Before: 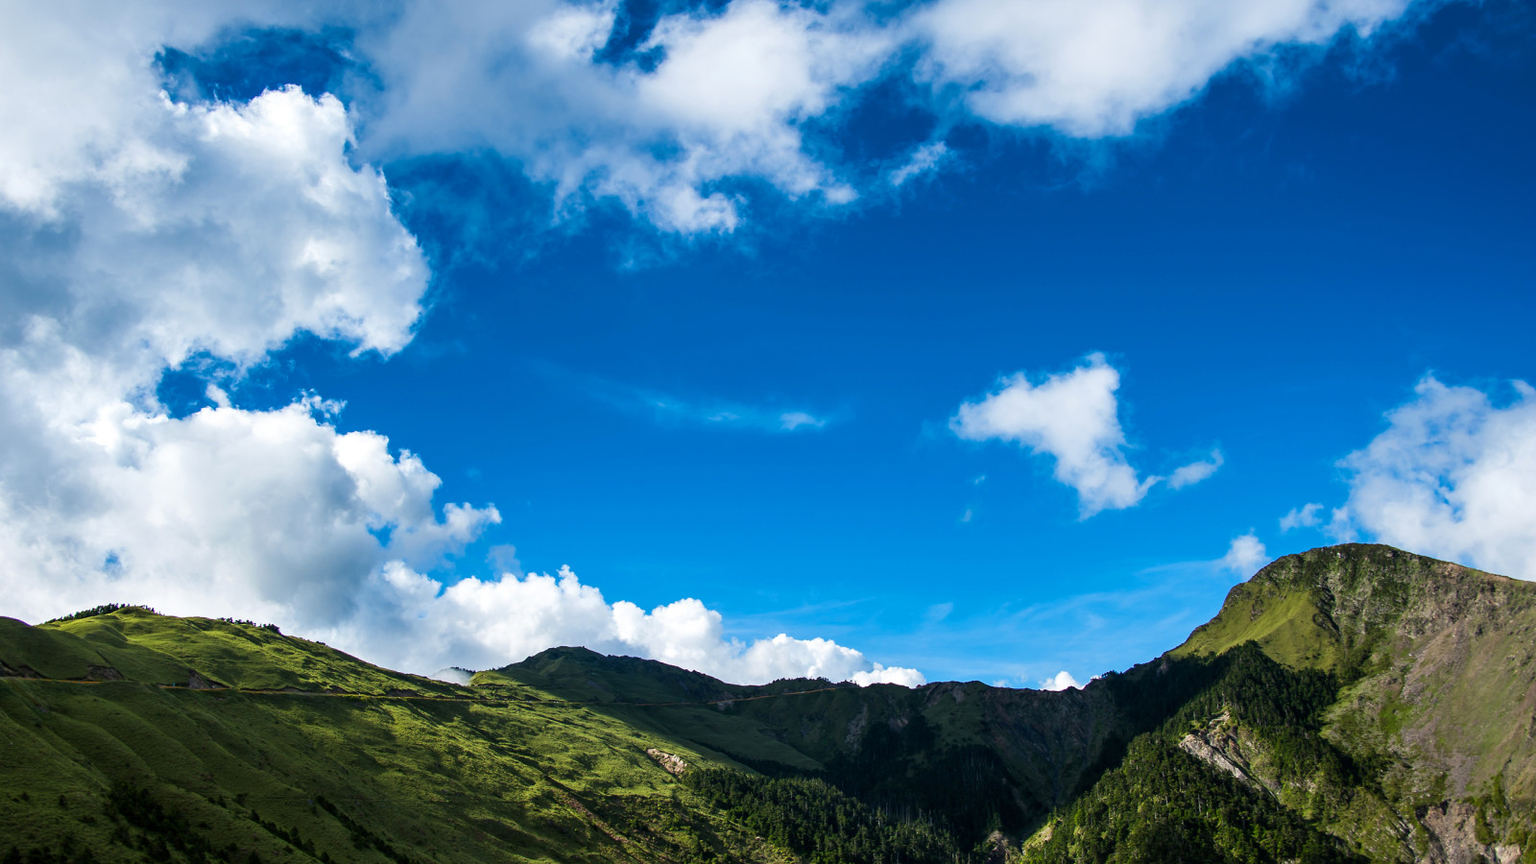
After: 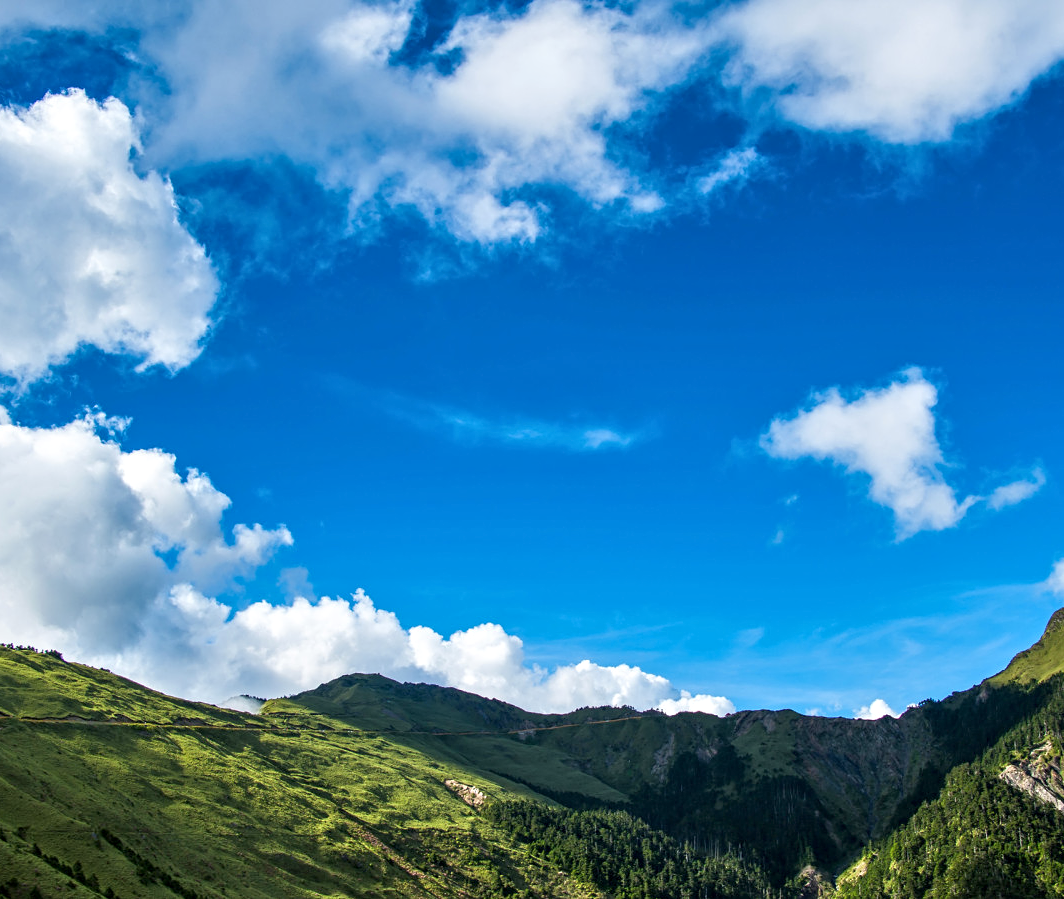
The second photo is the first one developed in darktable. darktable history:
tone equalizer: -8 EV 0.961 EV, -7 EV 1.01 EV, -6 EV 0.98 EV, -5 EV 1.03 EV, -4 EV 0.995 EV, -3 EV 0.729 EV, -2 EV 0.527 EV, -1 EV 0.241 EV
crop and rotate: left 14.333%, right 19.11%
contrast equalizer: y [[0.502, 0.505, 0.512, 0.529, 0.564, 0.588], [0.5 ×6], [0.502, 0.505, 0.512, 0.529, 0.564, 0.588], [0, 0.001, 0.001, 0.004, 0.008, 0.011], [0, 0.001, 0.001, 0.004, 0.008, 0.011]]
